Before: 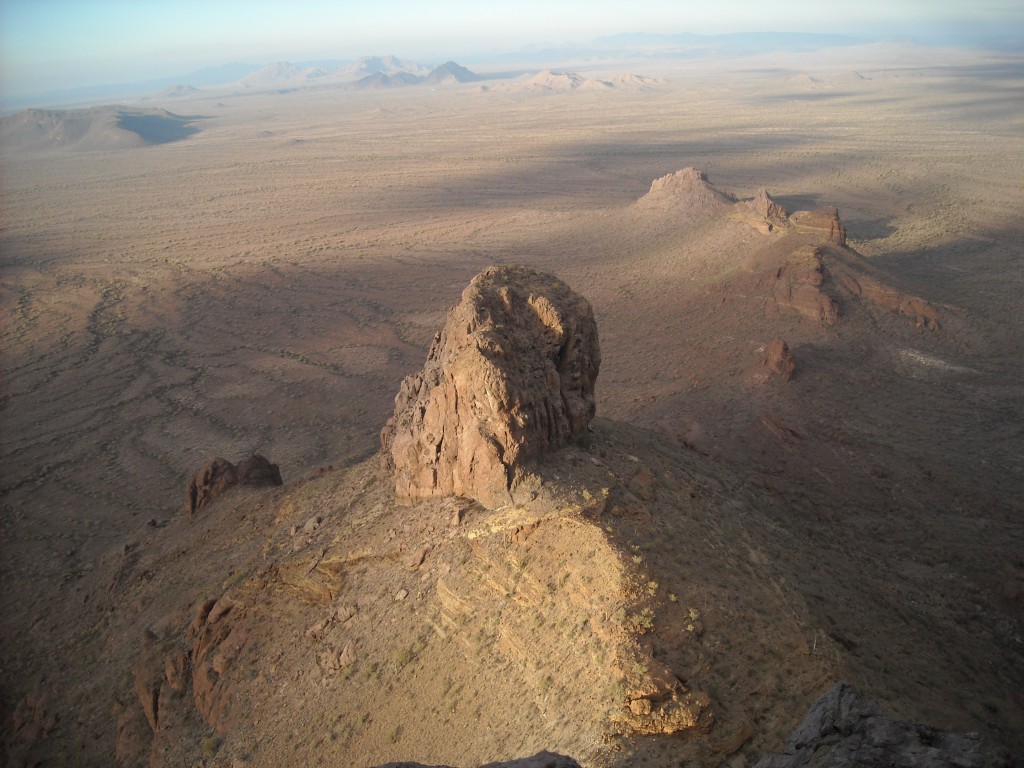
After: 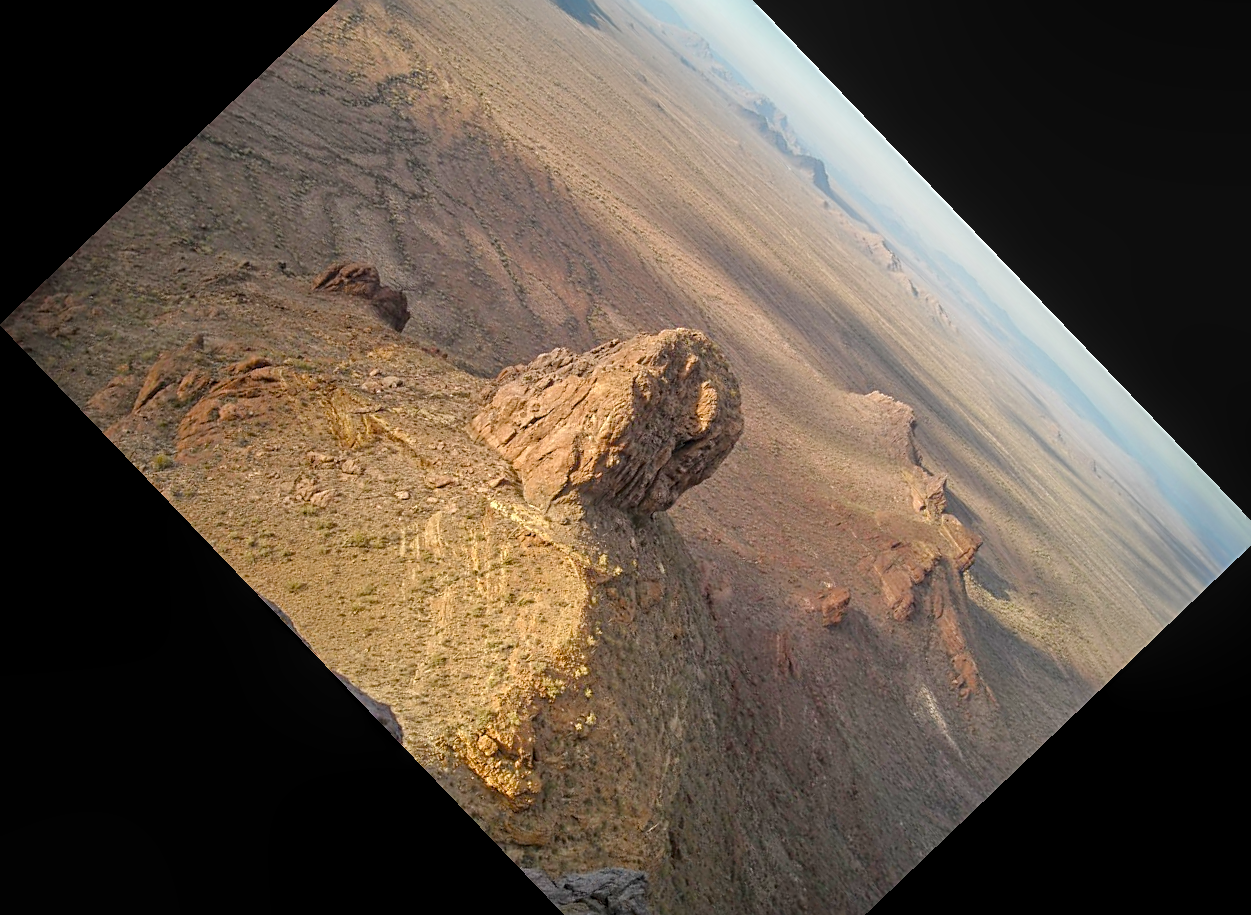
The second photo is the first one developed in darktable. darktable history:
crop and rotate: angle -46.26°, top 16.234%, right 0.912%, bottom 11.704%
sharpen: on, module defaults
exposure: black level correction 0, exposure 0.9 EV, compensate highlight preservation false
local contrast: highlights 61%, detail 143%, midtone range 0.428
tone equalizer: -8 EV -0.002 EV, -7 EV 0.005 EV, -6 EV -0.008 EV, -5 EV 0.007 EV, -4 EV -0.042 EV, -3 EV -0.233 EV, -2 EV -0.662 EV, -1 EV -0.983 EV, +0 EV -0.969 EV, smoothing diameter 2%, edges refinement/feathering 20, mask exposure compensation -1.57 EV, filter diffusion 5
color balance rgb: perceptual saturation grading › global saturation 35%, perceptual saturation grading › highlights -30%, perceptual saturation grading › shadows 35%, perceptual brilliance grading › global brilliance 3%, perceptual brilliance grading › highlights -3%, perceptual brilliance grading › shadows 3%
